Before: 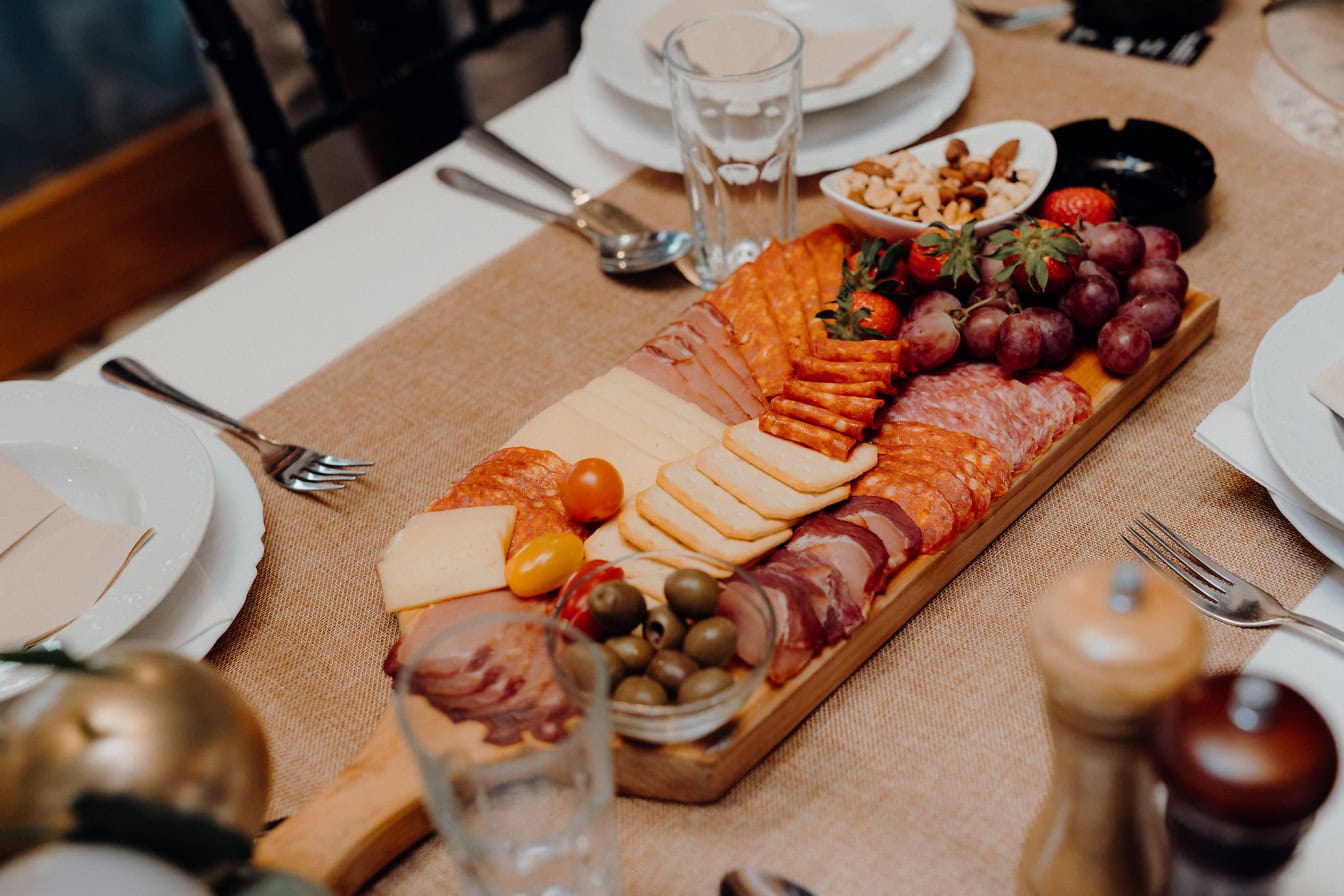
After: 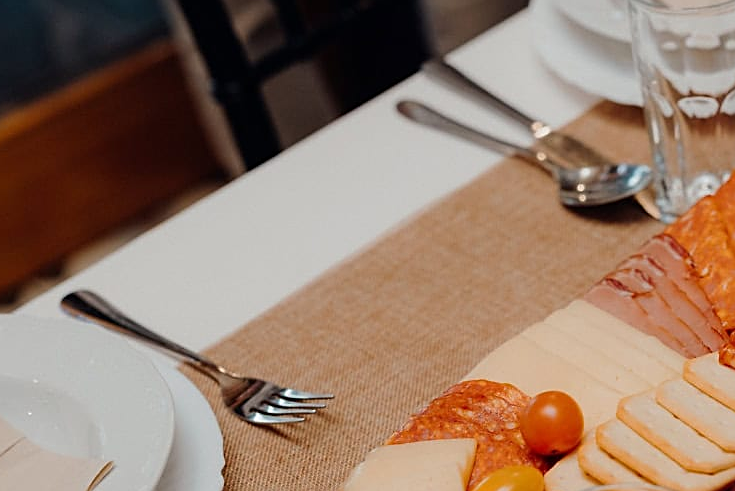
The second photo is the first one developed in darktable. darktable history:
sharpen: on, module defaults
crop and rotate: left 3.047%, top 7.509%, right 42.236%, bottom 37.598%
